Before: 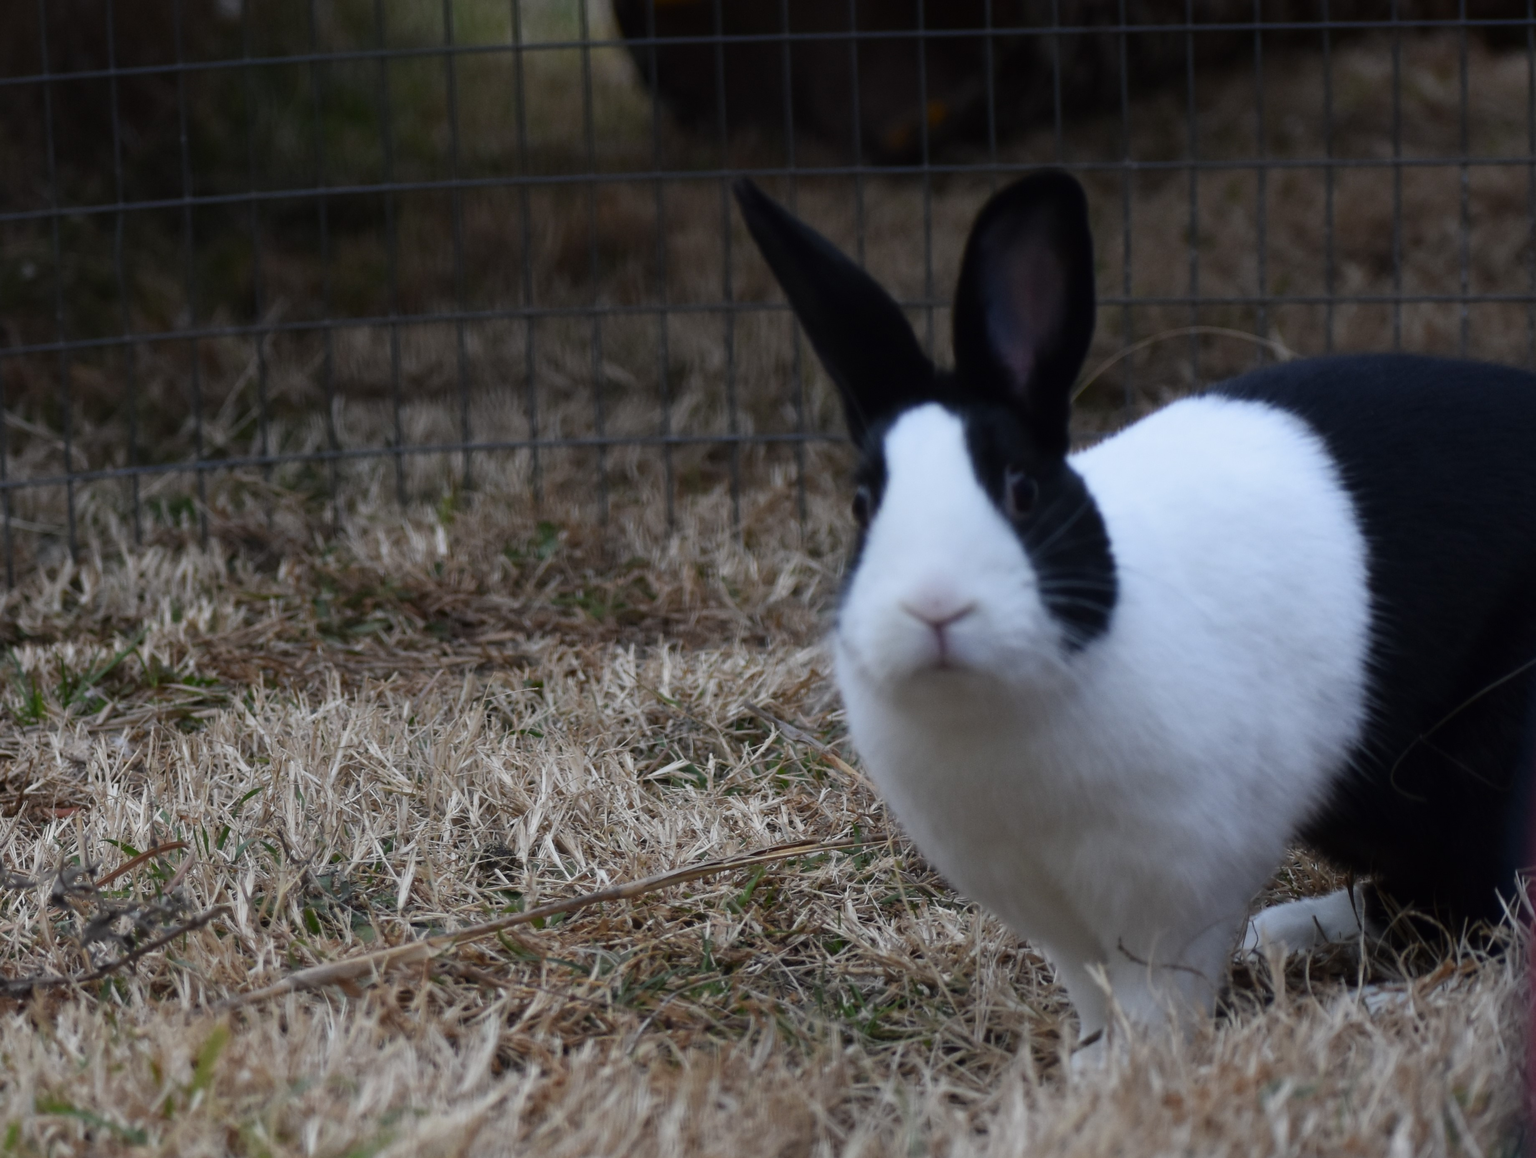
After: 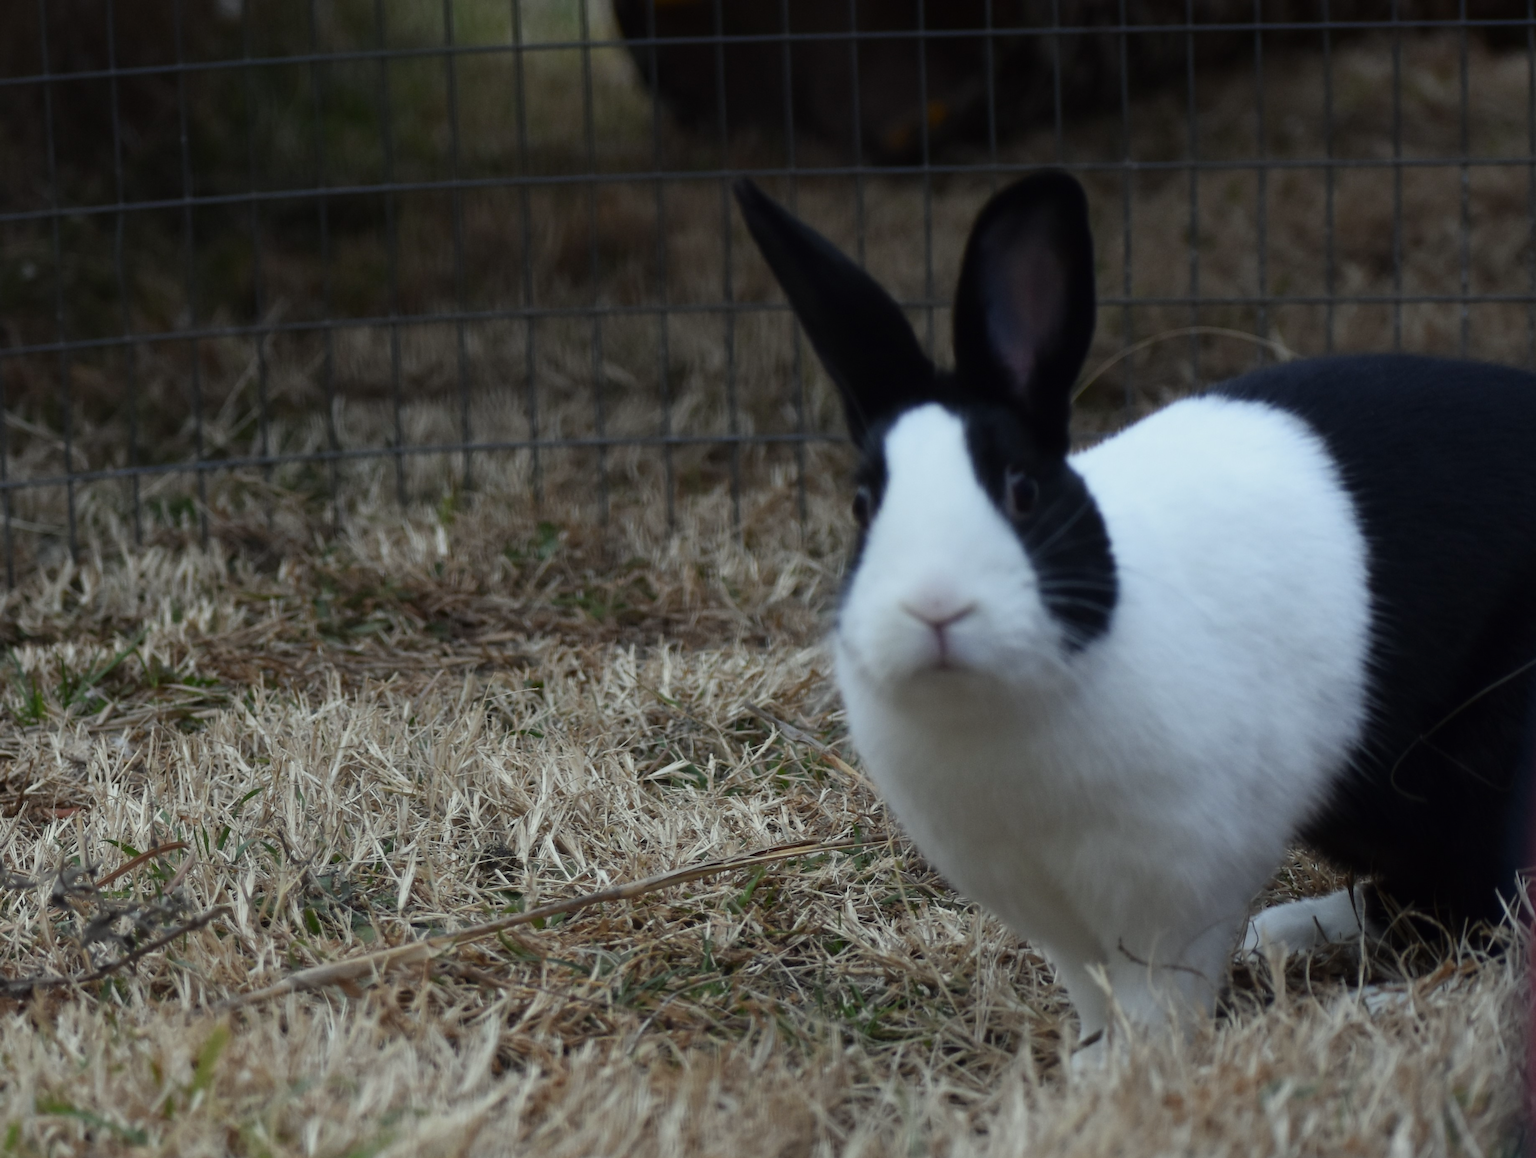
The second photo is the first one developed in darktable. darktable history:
color correction: highlights a* -4.57, highlights b* 5.04, saturation 0.936
